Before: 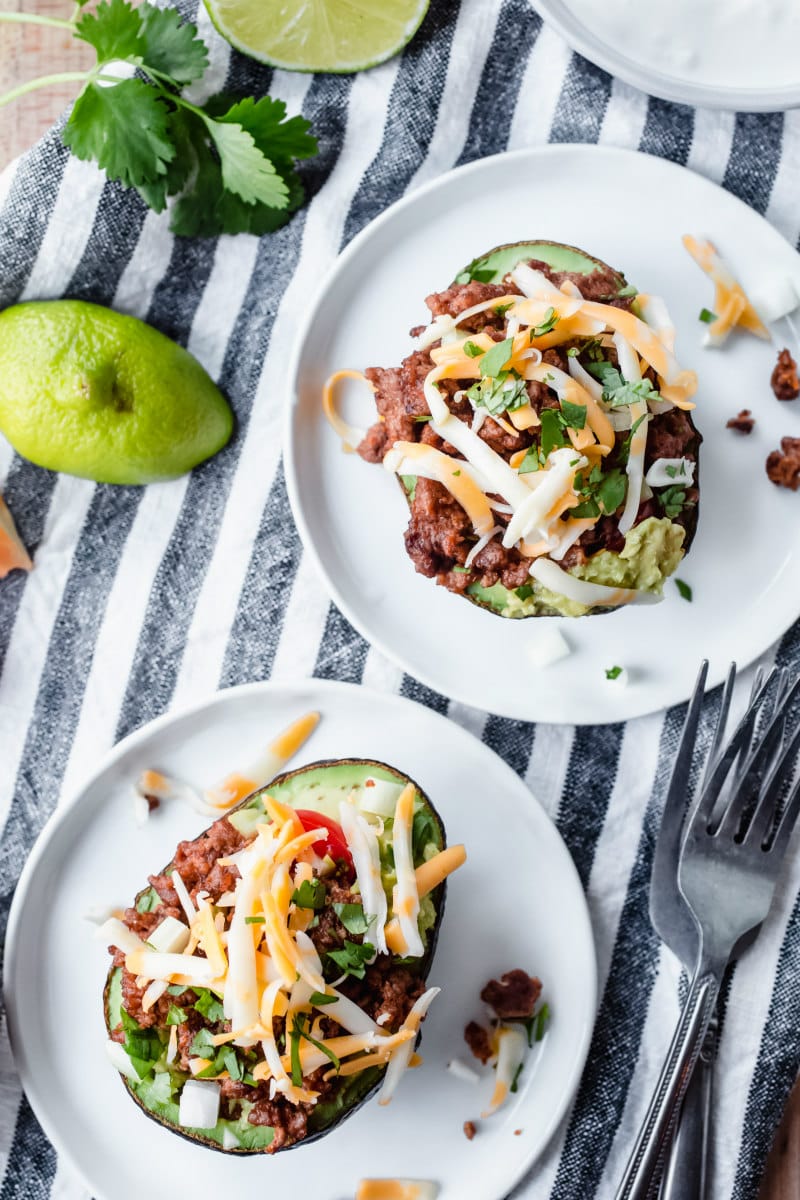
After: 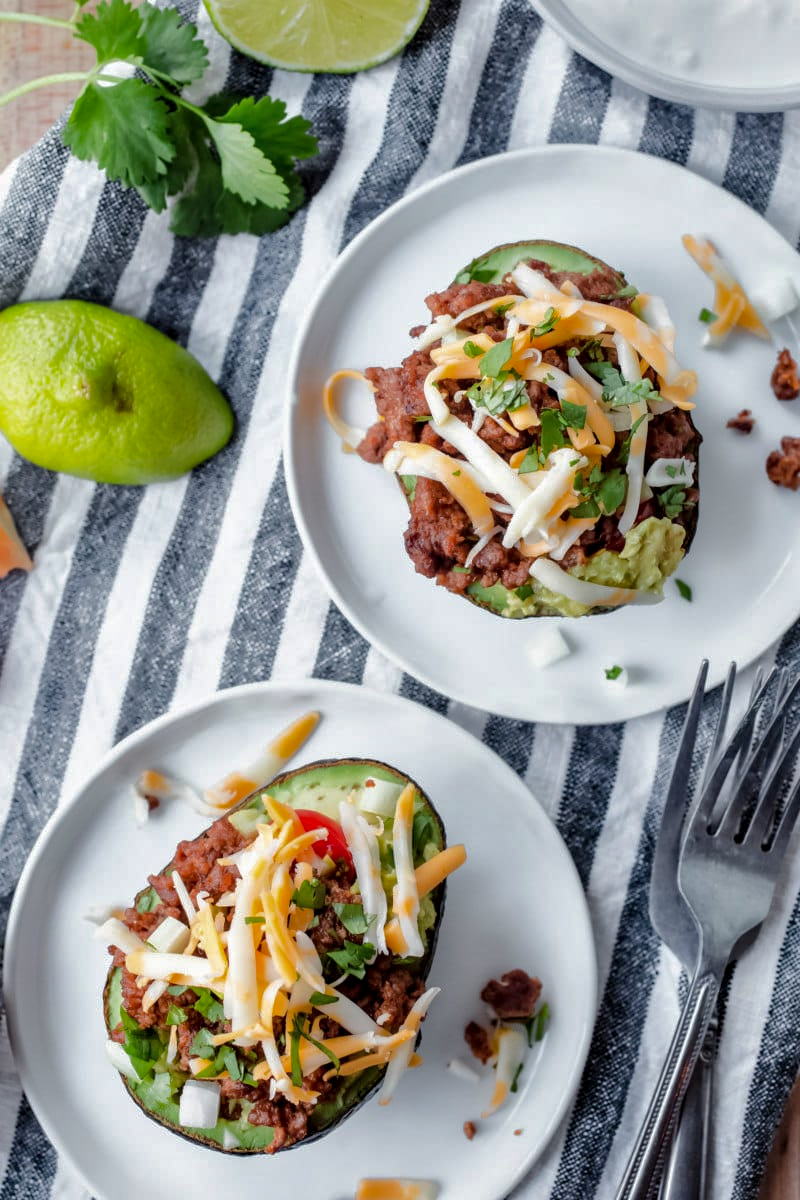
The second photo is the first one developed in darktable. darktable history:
shadows and highlights: shadows 40.09, highlights -59.83
contrast equalizer: octaves 7, y [[0.609, 0.611, 0.615, 0.613, 0.607, 0.603], [0.504, 0.498, 0.496, 0.499, 0.506, 0.516], [0 ×6], [0 ×6], [0 ×6]], mix 0.133
exposure: compensate exposure bias true, compensate highlight preservation false
